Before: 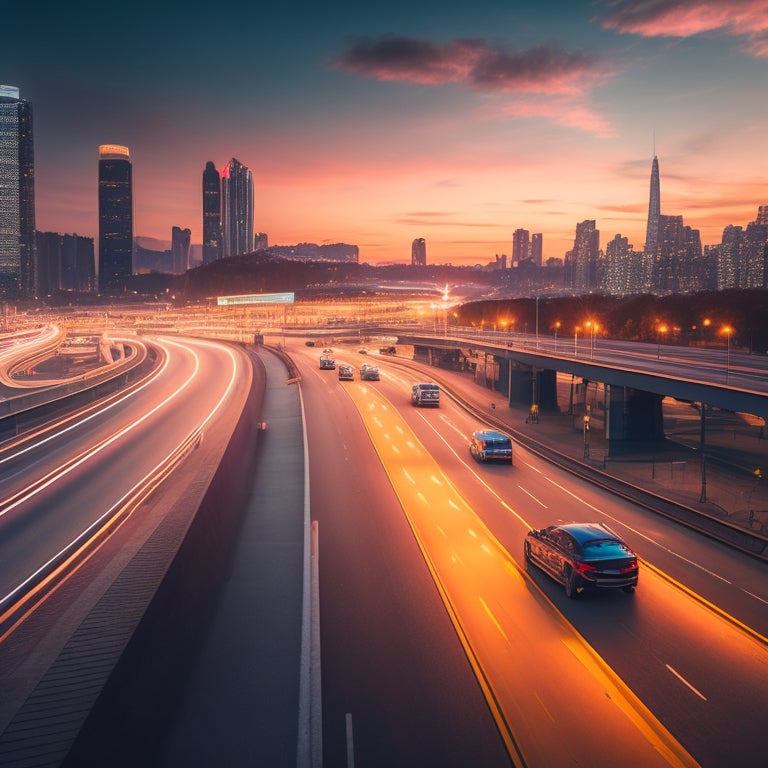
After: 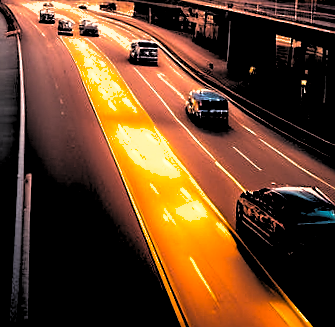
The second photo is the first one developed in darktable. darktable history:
sharpen: on, module defaults
local contrast: mode bilateral grid, contrast 15, coarseness 36, detail 105%, midtone range 0.2
rotate and perspective: rotation 2.27°, automatic cropping off
shadows and highlights: on, module defaults
color balance rgb: linear chroma grading › shadows -8%, linear chroma grading › global chroma 10%, perceptual saturation grading › global saturation 2%, perceptual saturation grading › highlights -2%, perceptual saturation grading › mid-tones 4%, perceptual saturation grading › shadows 8%, perceptual brilliance grading › global brilliance 2%, perceptual brilliance grading › highlights -4%, global vibrance 16%, saturation formula JzAzBz (2021)
crop: left 37.221%, top 45.169%, right 20.63%, bottom 13.777%
exposure: exposure 1 EV, compensate highlight preservation false
levels: levels [0.514, 0.759, 1]
